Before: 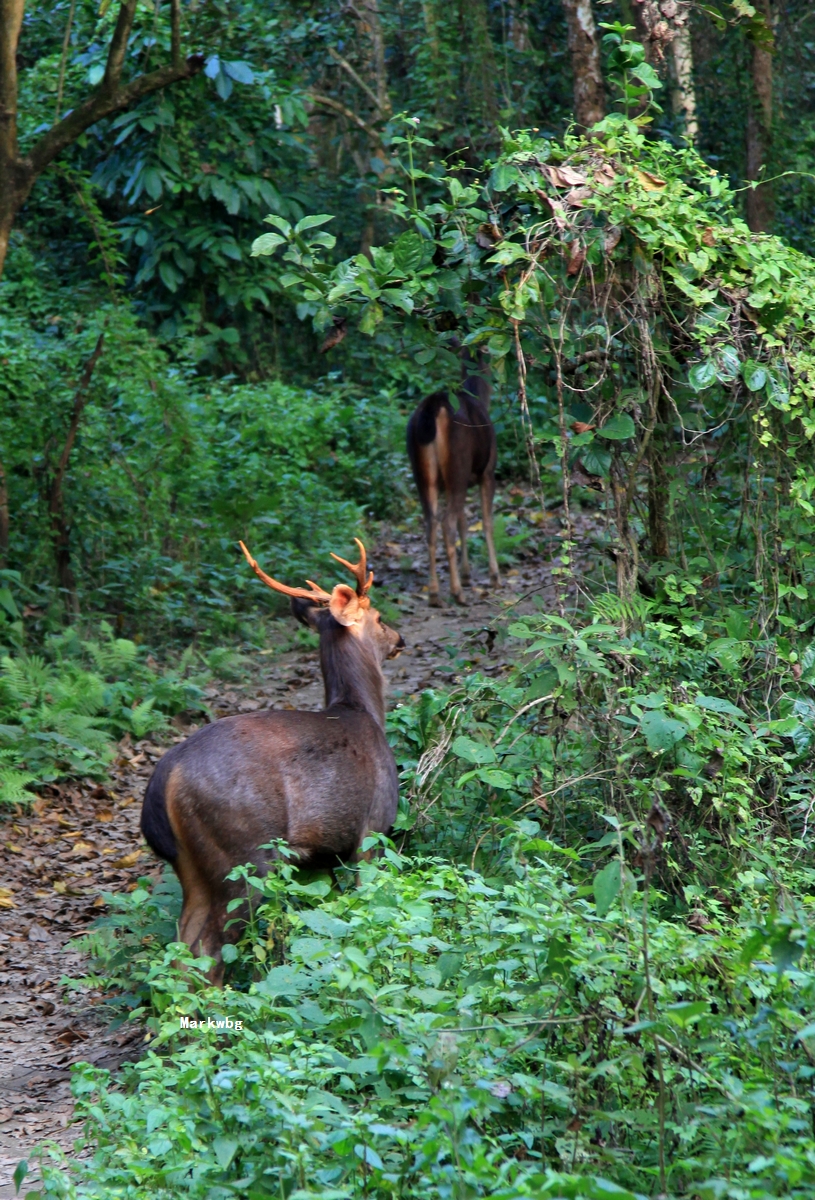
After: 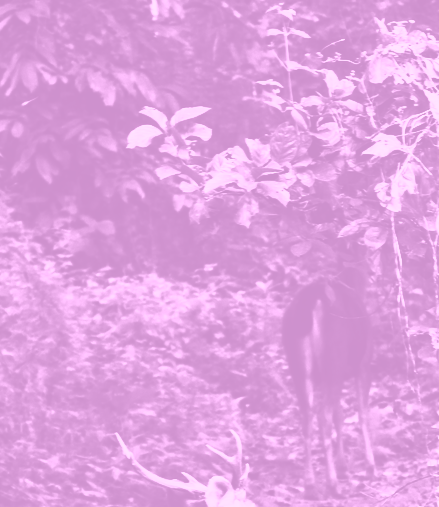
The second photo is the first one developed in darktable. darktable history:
contrast brightness saturation: contrast 0.5, saturation -0.1
crop: left 15.306%, top 9.065%, right 30.789%, bottom 48.638%
colorize: hue 331.2°, saturation 69%, source mix 30.28%, lightness 69.02%, version 1
